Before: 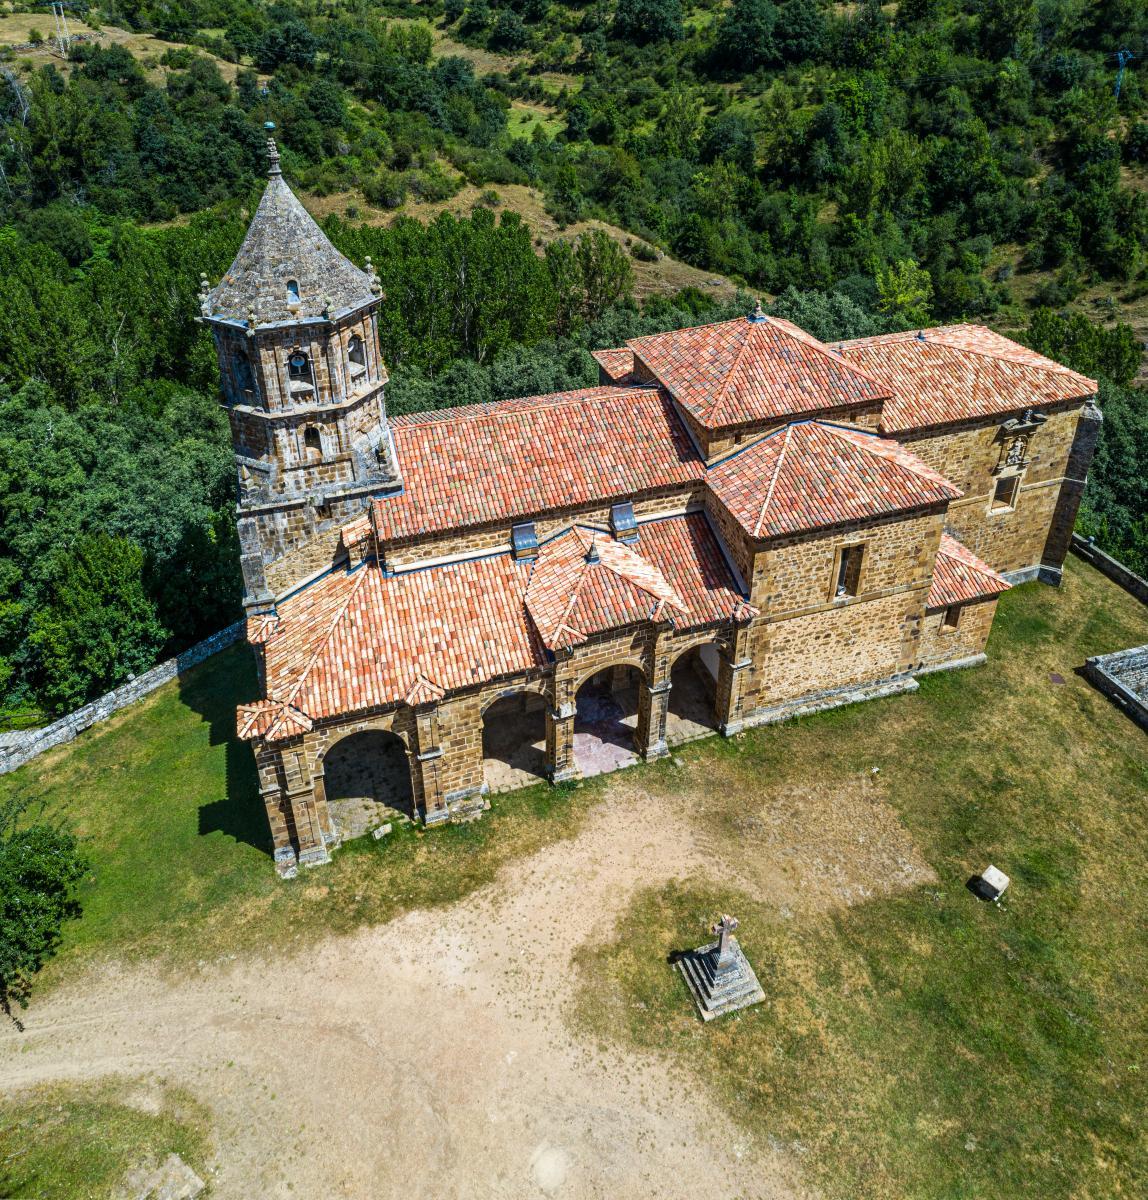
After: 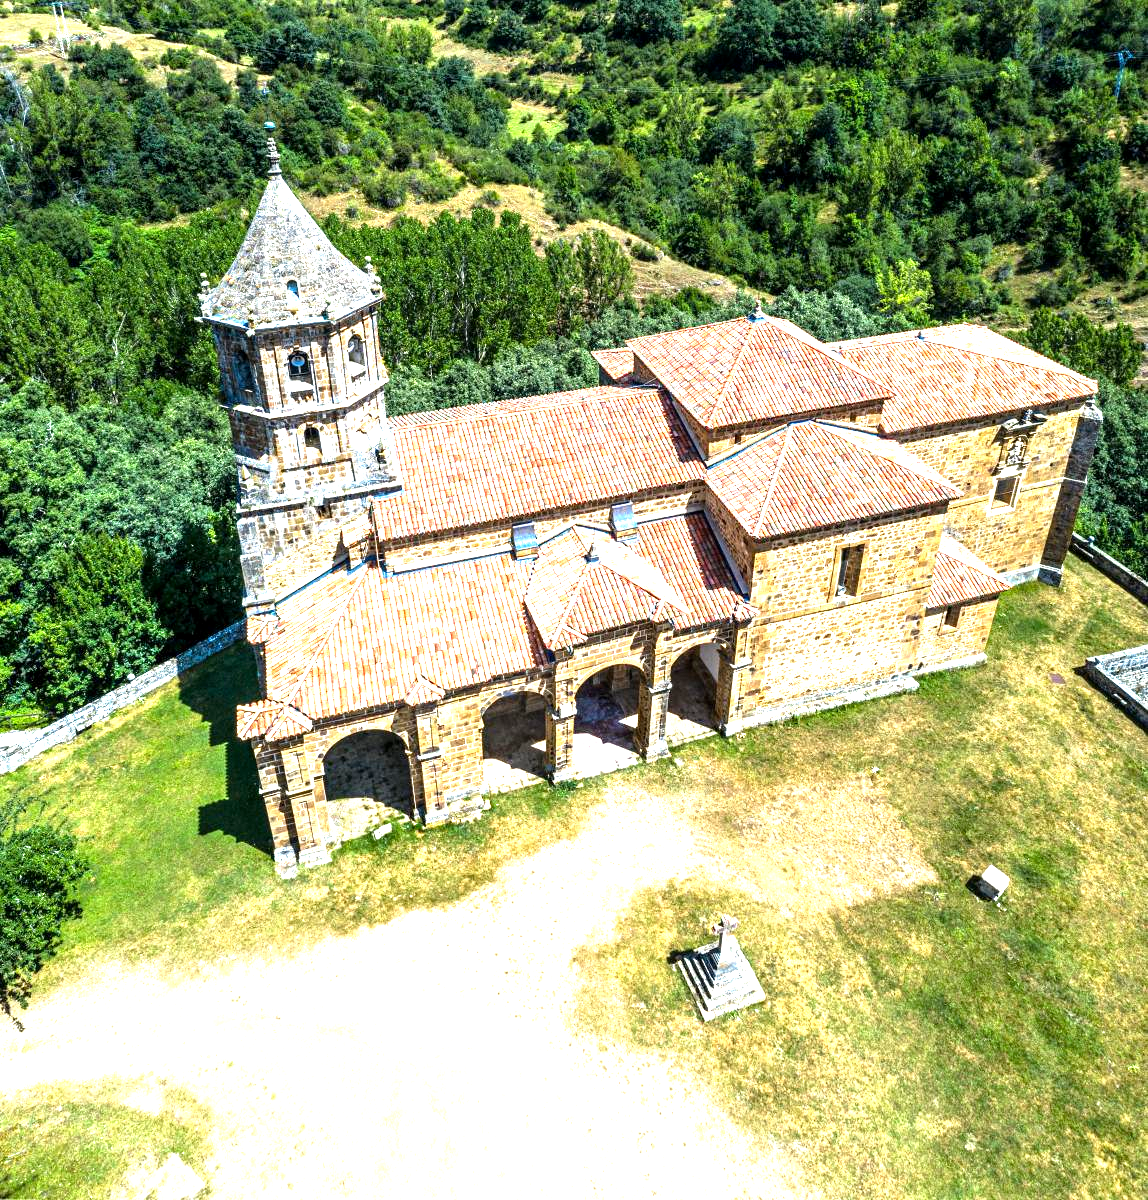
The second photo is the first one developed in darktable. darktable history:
tone equalizer: -8 EV -0.379 EV, -7 EV -0.426 EV, -6 EV -0.338 EV, -5 EV -0.259 EV, -3 EV 0.188 EV, -2 EV 0.32 EV, -1 EV 0.373 EV, +0 EV 0.396 EV, mask exposure compensation -0.497 EV
exposure: black level correction 0.001, exposure 1.308 EV, compensate highlight preservation false
